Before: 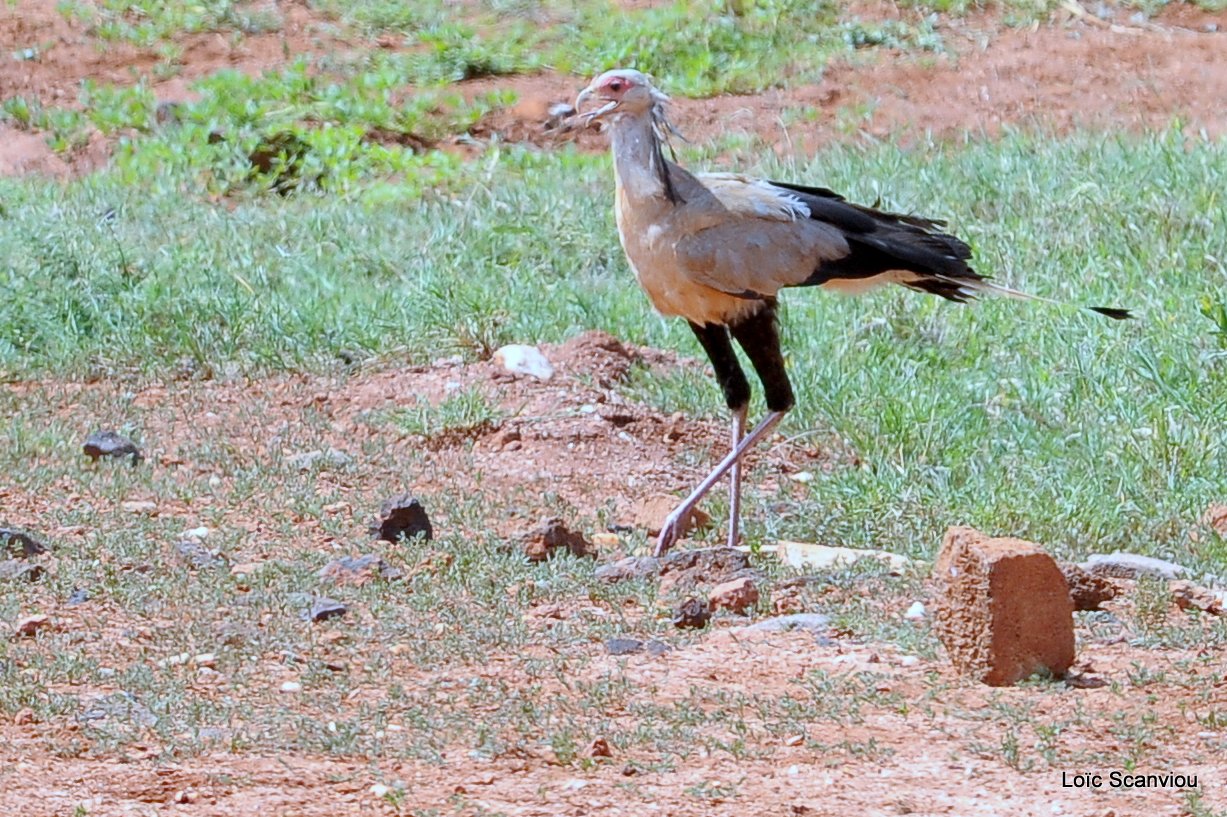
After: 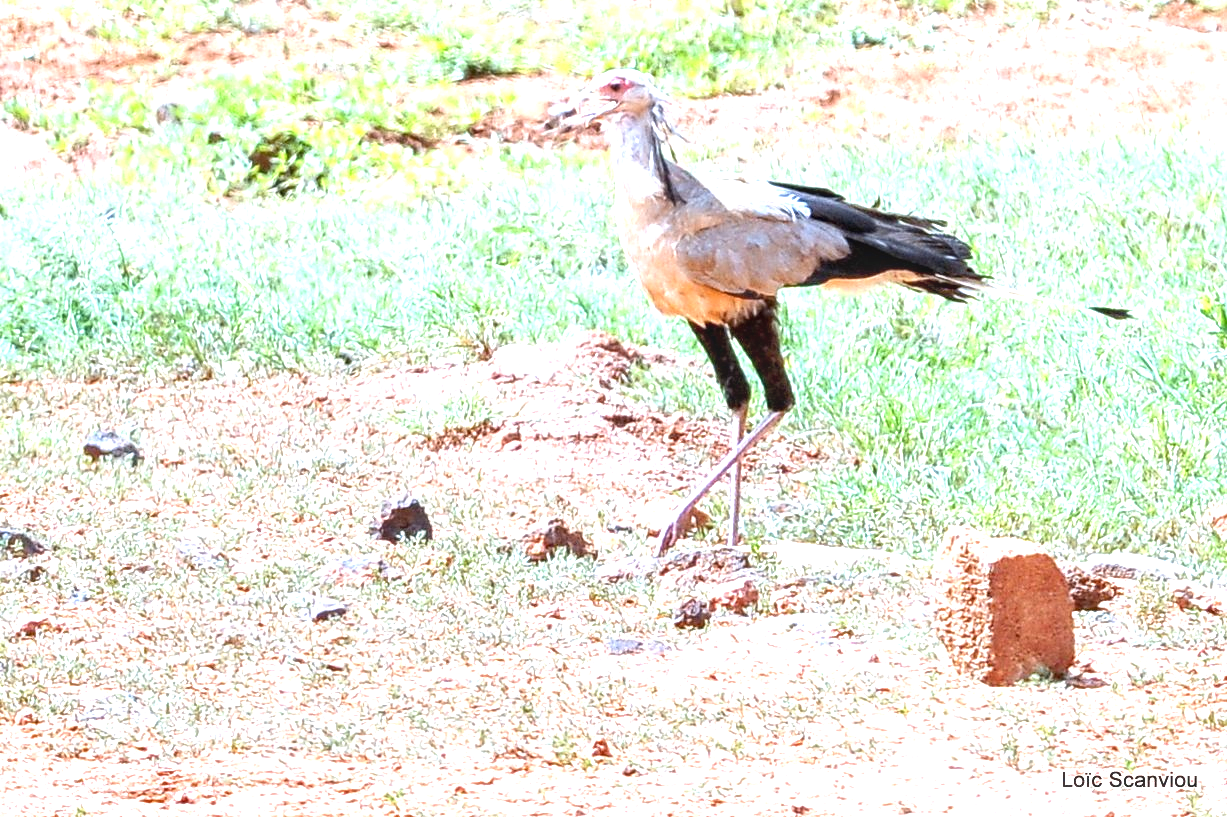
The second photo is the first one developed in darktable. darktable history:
local contrast: detail 130%
exposure: exposure 1.488 EV, compensate highlight preservation false
